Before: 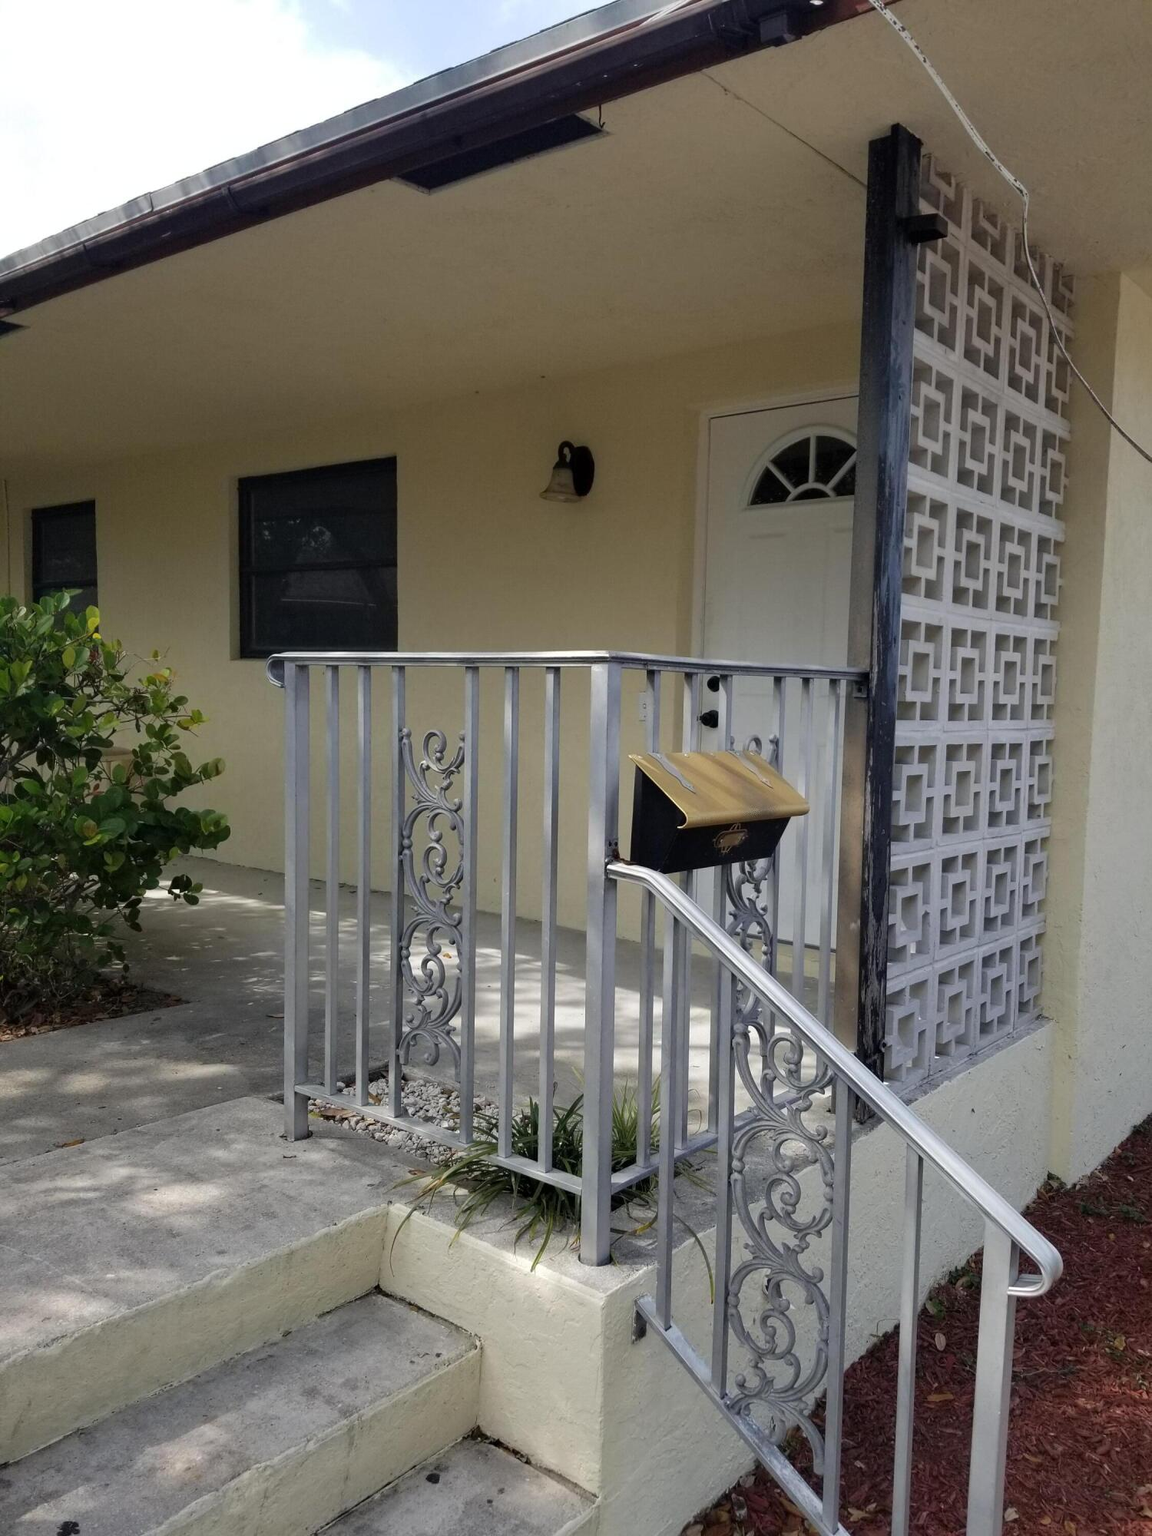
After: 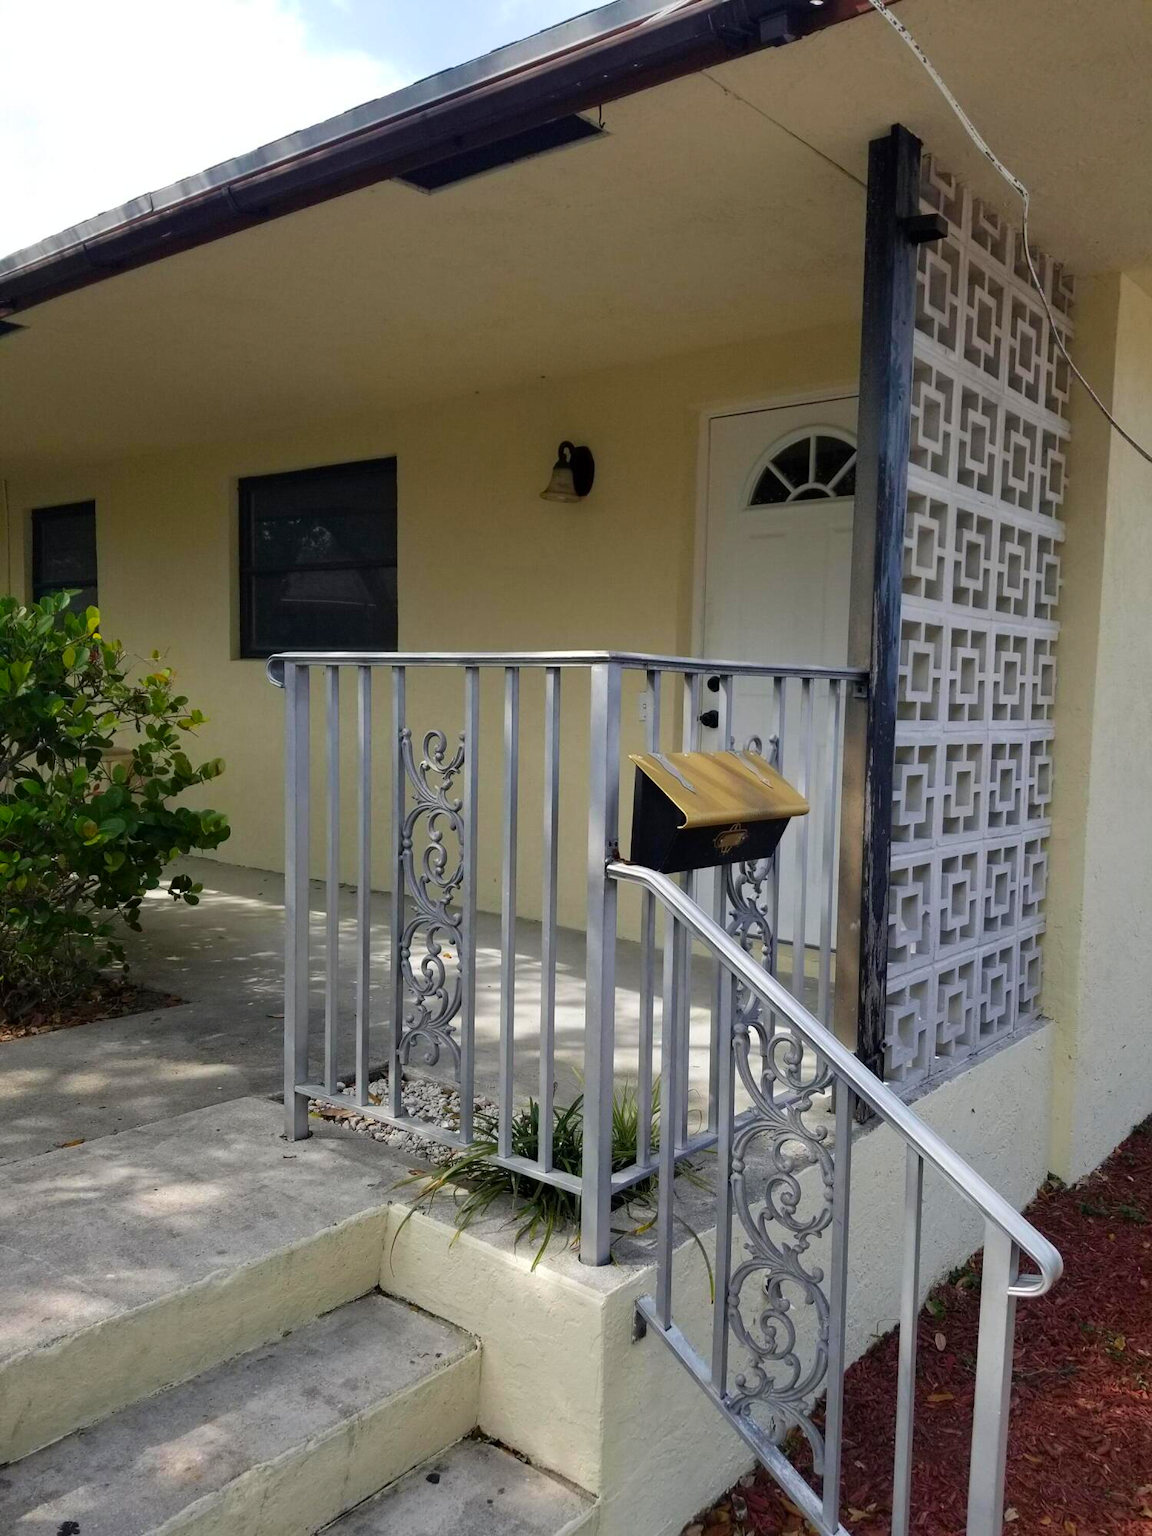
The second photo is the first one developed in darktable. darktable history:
contrast brightness saturation: contrast 0.08, saturation 0.203
color balance rgb: shadows lift › chroma 0.779%, shadows lift › hue 112.38°, perceptual saturation grading › global saturation 0.336%, global vibrance 20%
